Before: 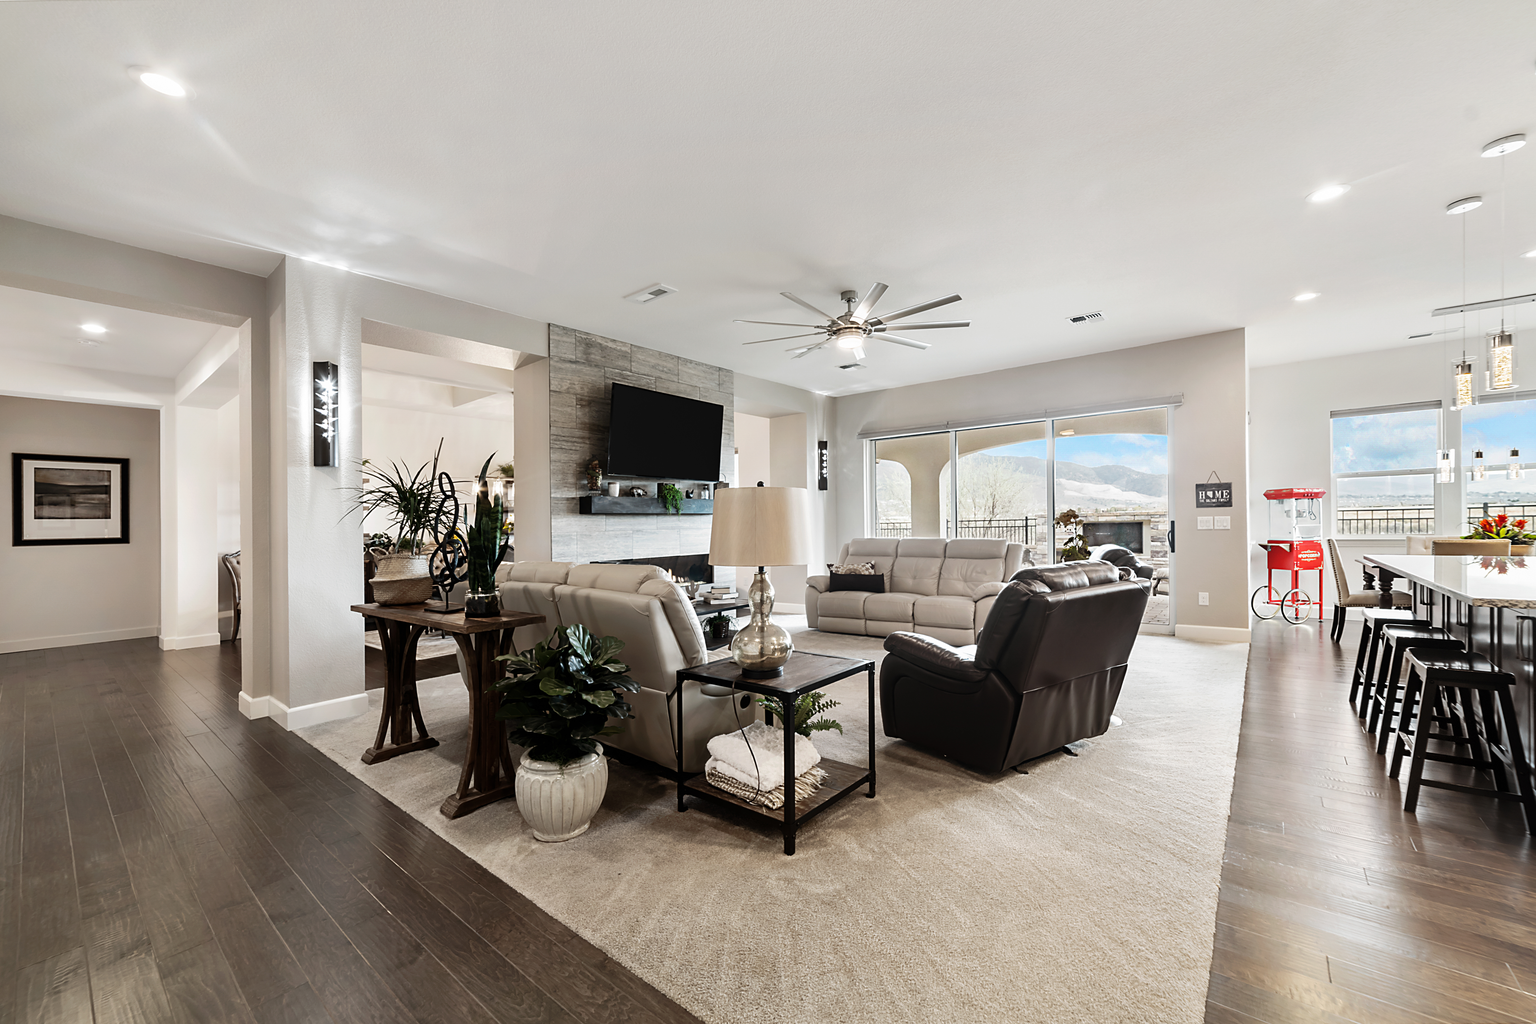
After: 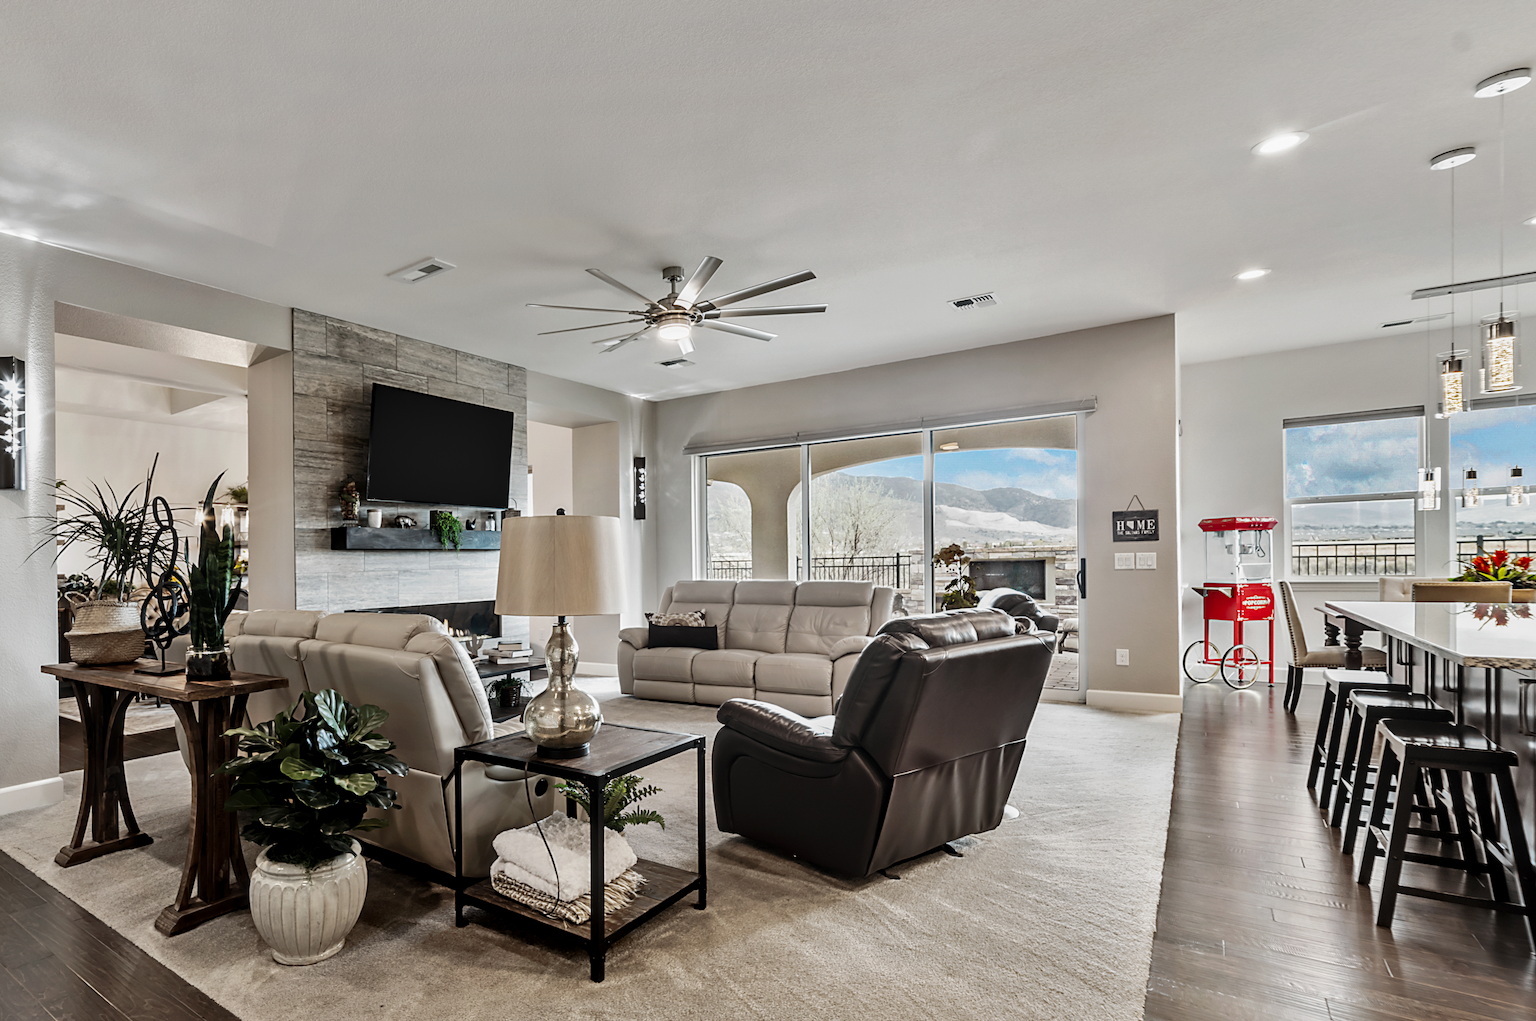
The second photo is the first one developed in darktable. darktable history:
exposure: exposure -0.157 EV, compensate highlight preservation false
local contrast: on, module defaults
shadows and highlights: low approximation 0.01, soften with gaussian
crop and rotate: left 20.74%, top 7.912%, right 0.375%, bottom 13.378%
